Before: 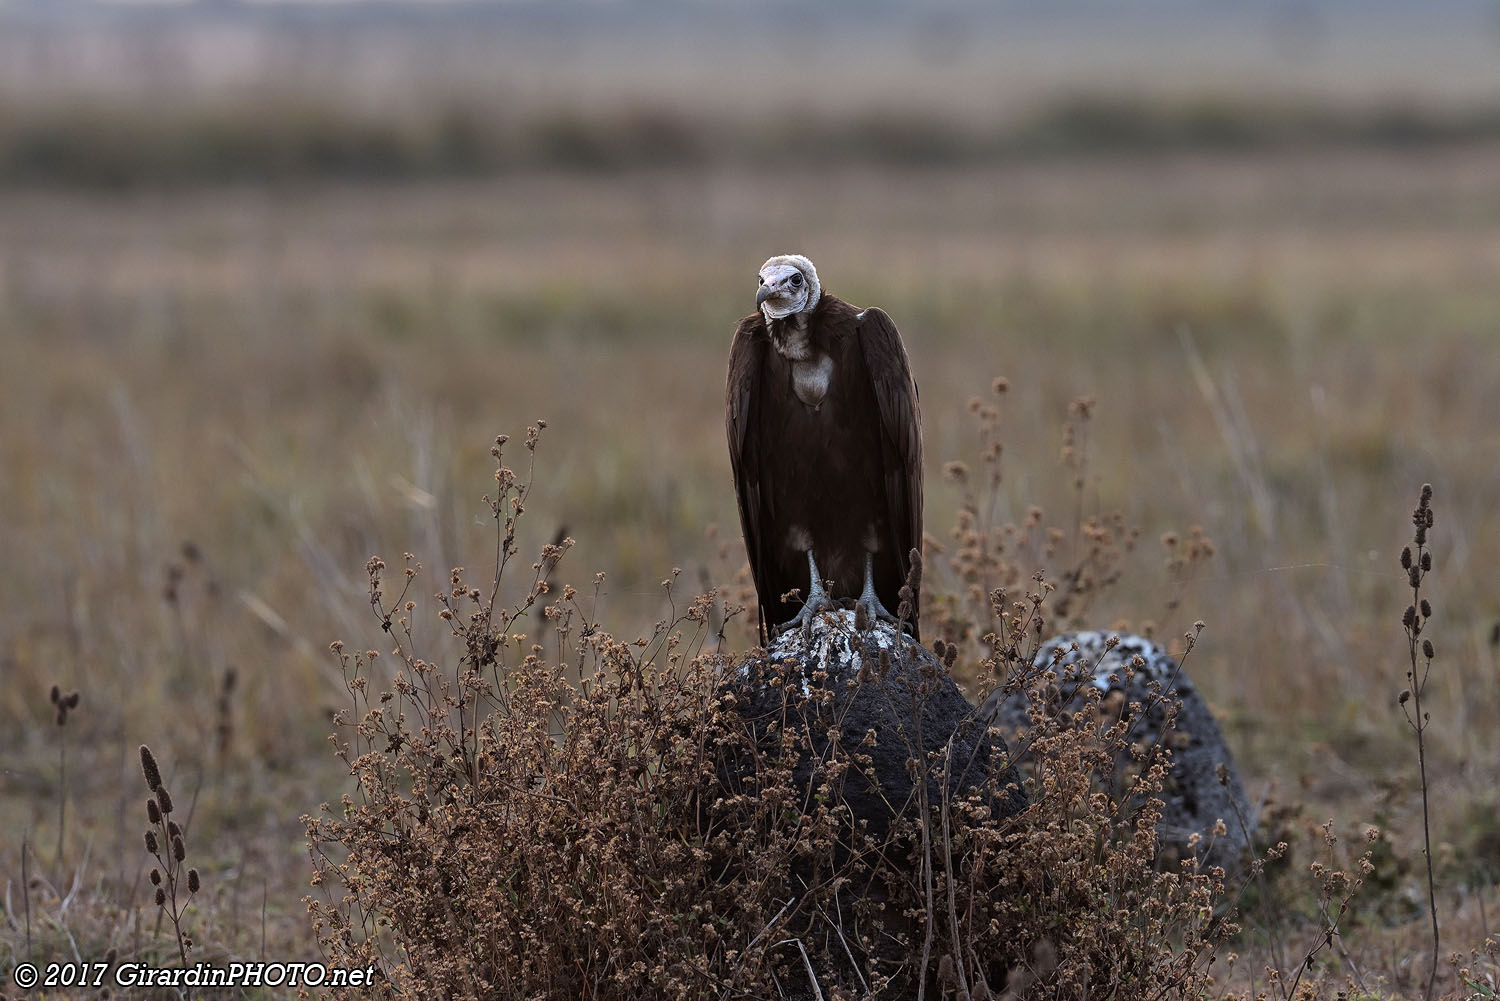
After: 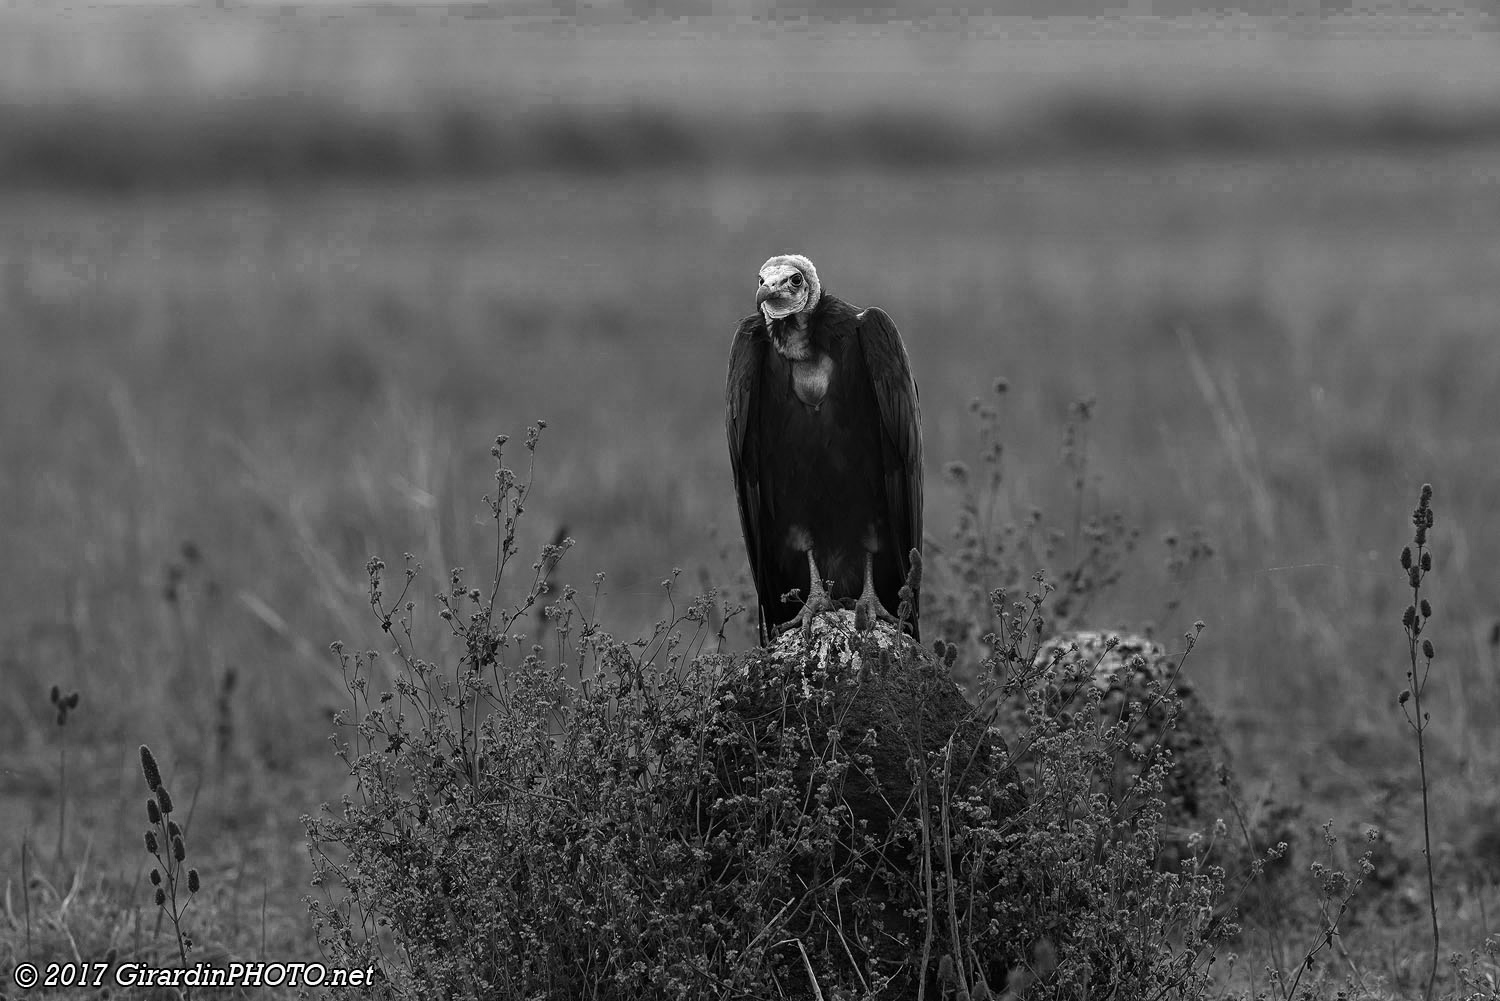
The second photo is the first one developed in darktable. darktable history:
color zones: curves: ch0 [(0.002, 0.589) (0.107, 0.484) (0.146, 0.249) (0.217, 0.352) (0.309, 0.525) (0.39, 0.404) (0.455, 0.169) (0.597, 0.055) (0.724, 0.212) (0.775, 0.691) (0.869, 0.571) (1, 0.587)]; ch1 [(0, 0) (0.143, 0) (0.286, 0) (0.429, 0) (0.571, 0) (0.714, 0) (0.857, 0)]
monochrome: a 32, b 64, size 2.3
